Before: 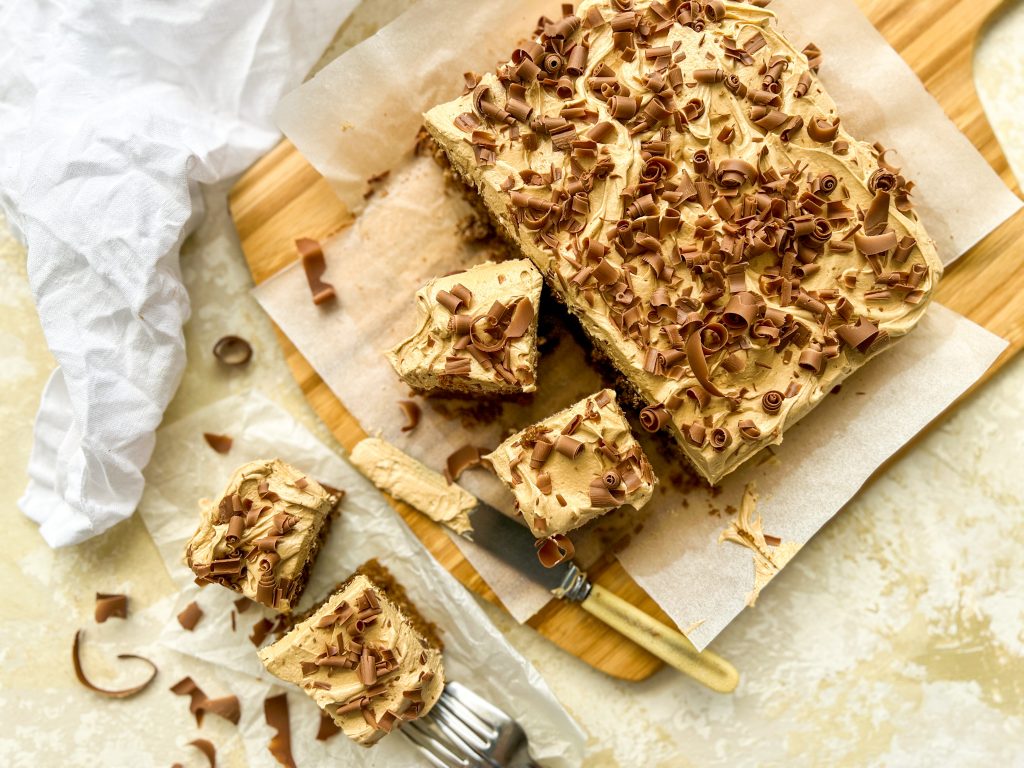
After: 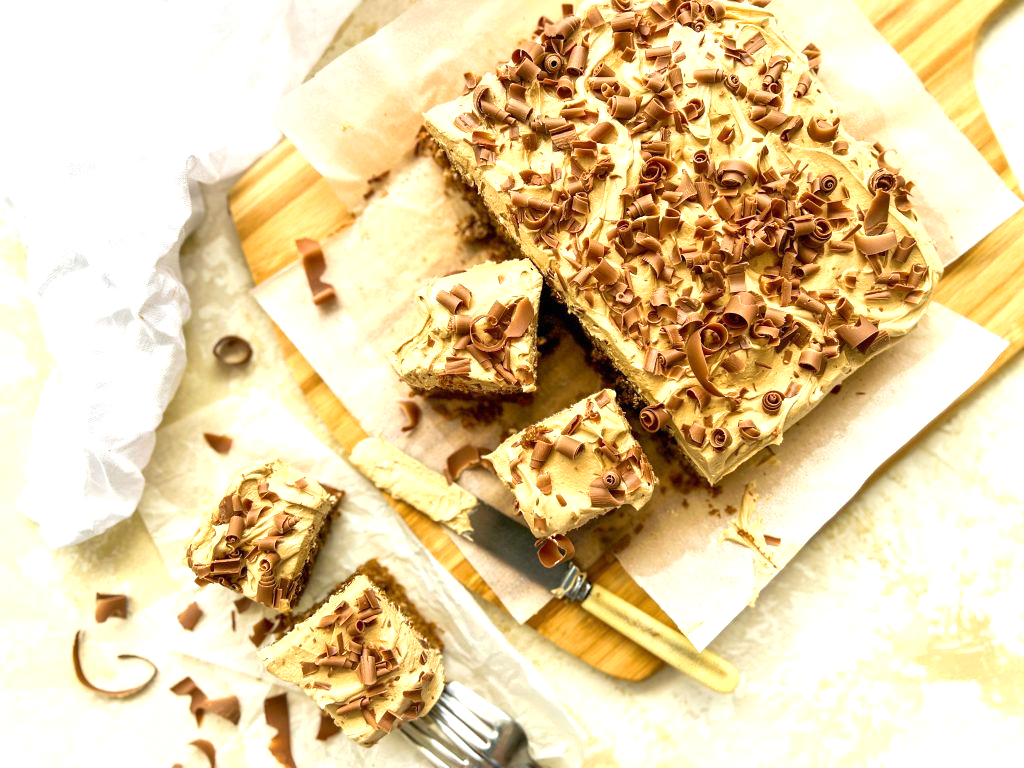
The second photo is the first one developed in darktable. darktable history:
exposure: black level correction 0, exposure 0.7 EV, compensate exposure bias true, compensate highlight preservation false
contrast brightness saturation: contrast 0.07
